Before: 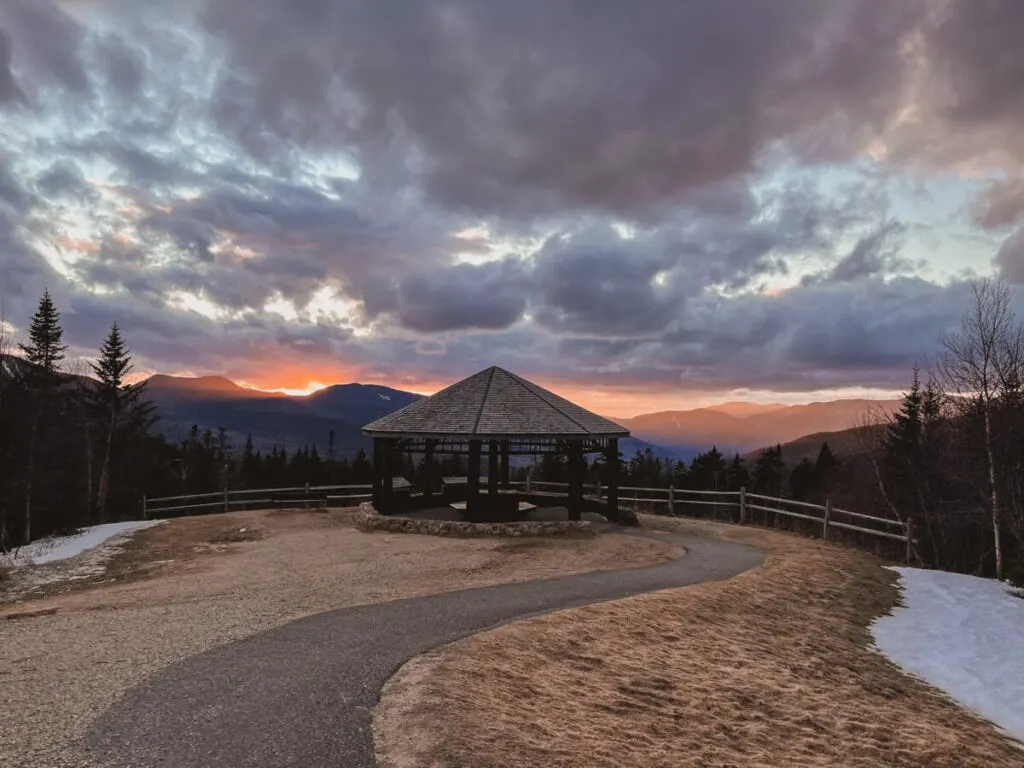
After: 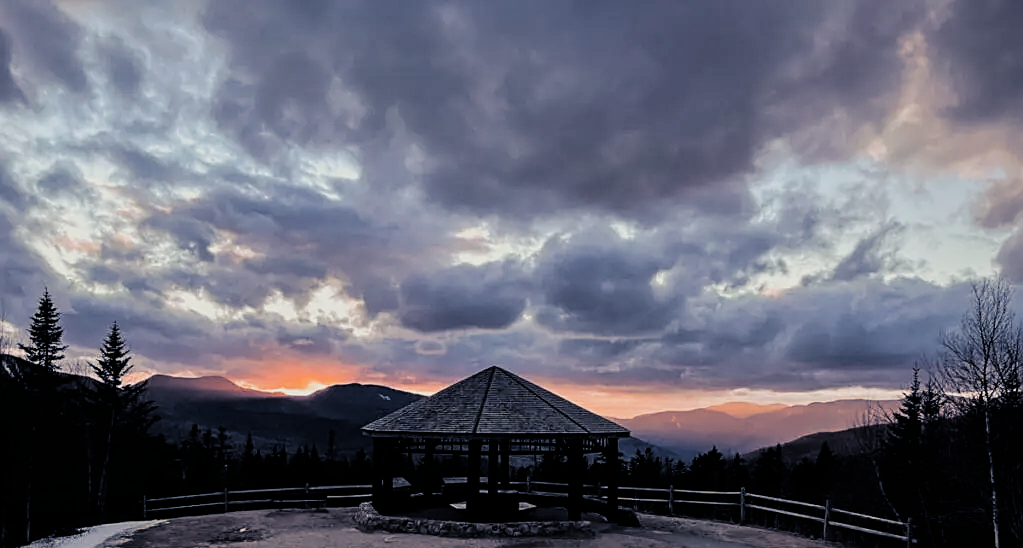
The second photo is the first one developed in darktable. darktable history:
sharpen: on, module defaults
crop: bottom 28.576%
filmic rgb: black relative exposure -5 EV, white relative exposure 3.5 EV, hardness 3.19, contrast 1.3, highlights saturation mix -50%
split-toning: shadows › hue 230.4°
